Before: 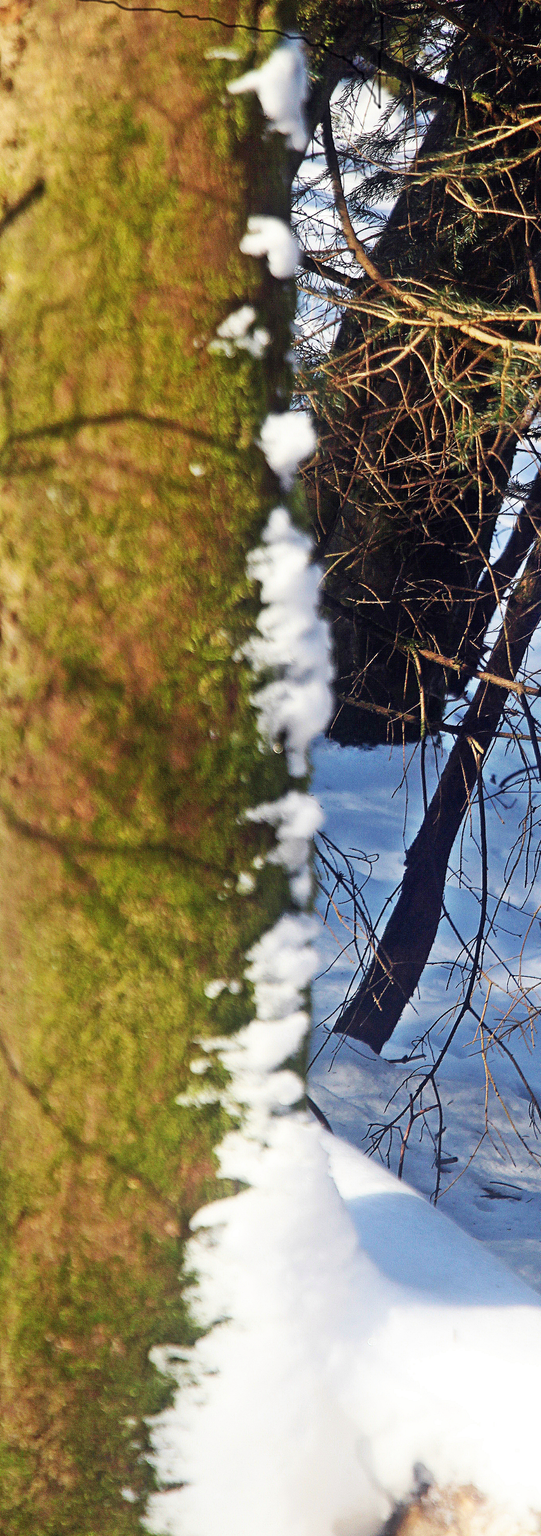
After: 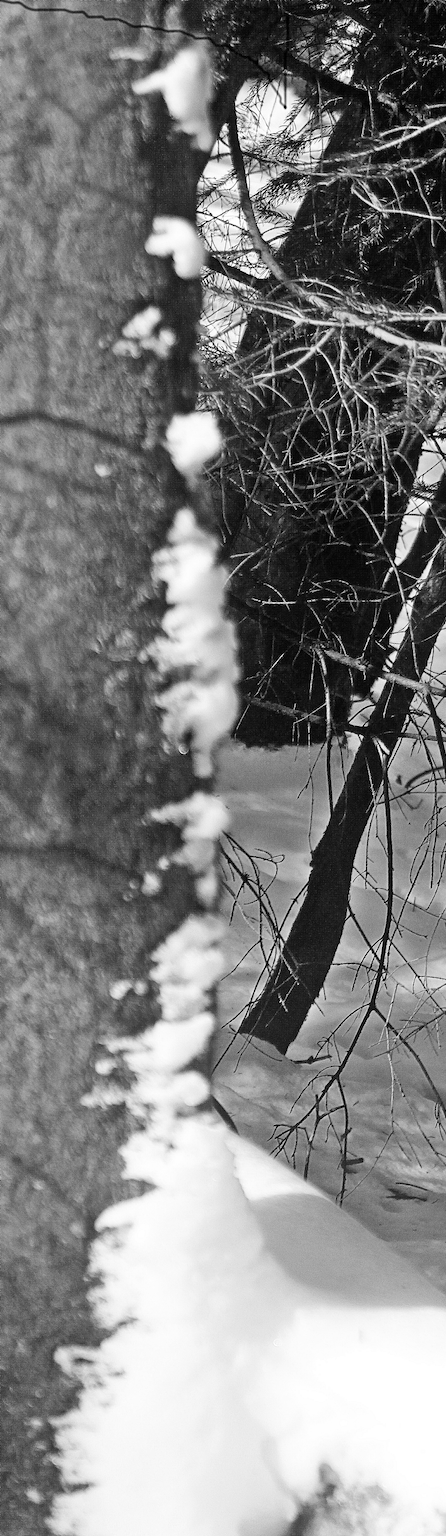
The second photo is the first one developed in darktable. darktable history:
crop: left 17.582%, bottom 0.031%
monochrome: on, module defaults
